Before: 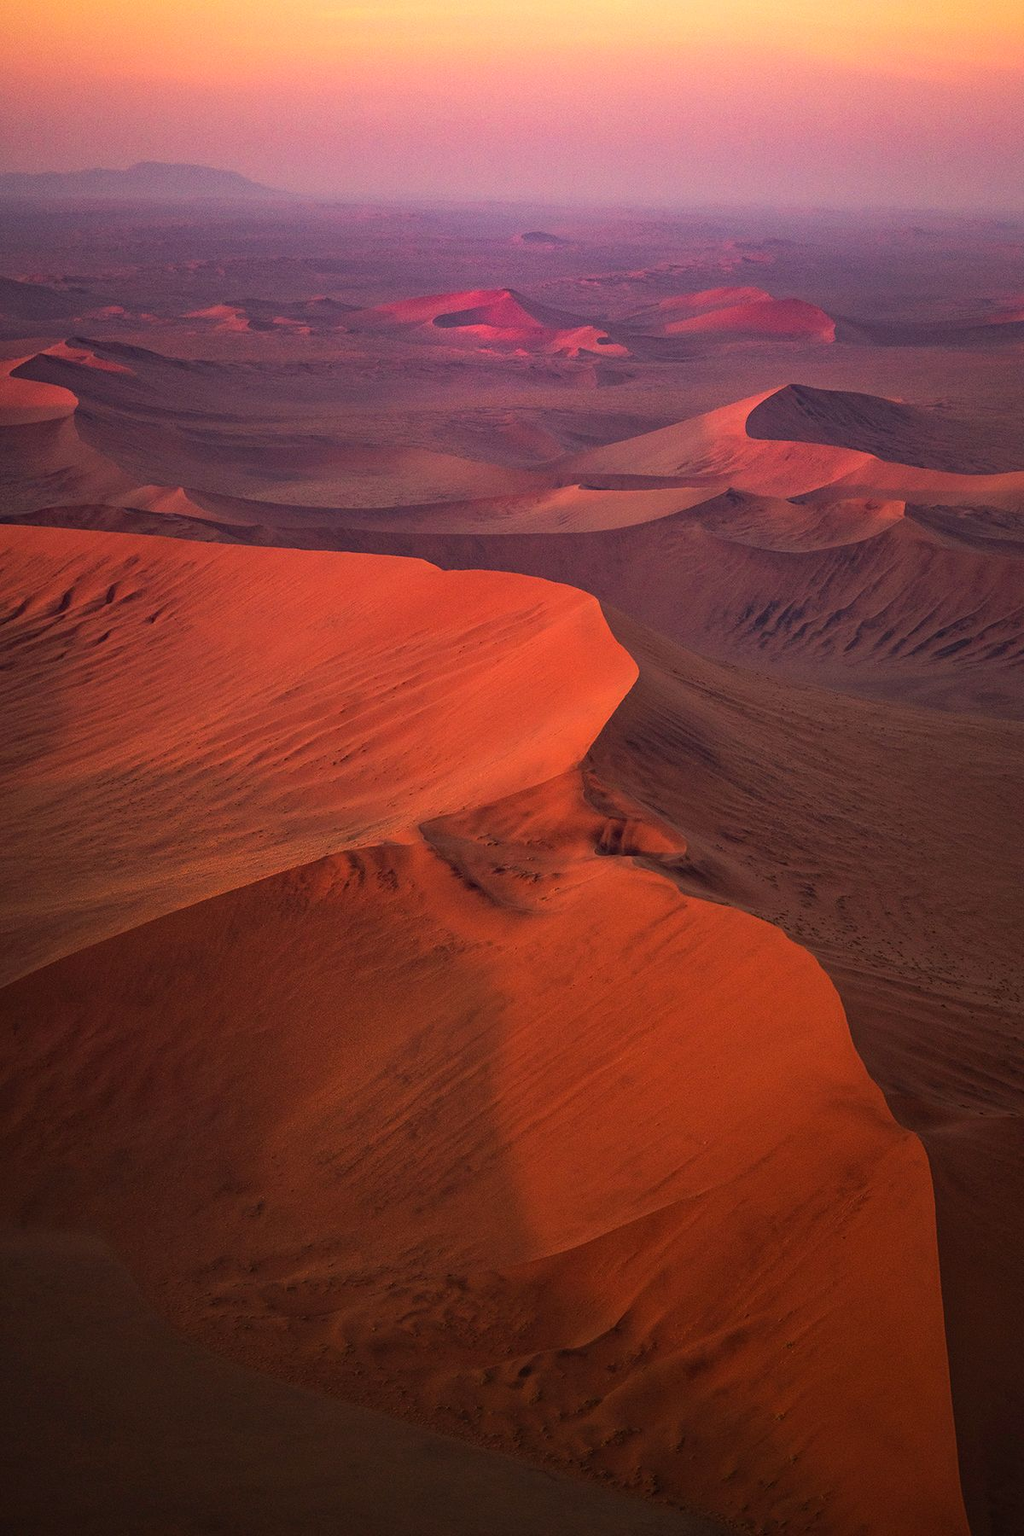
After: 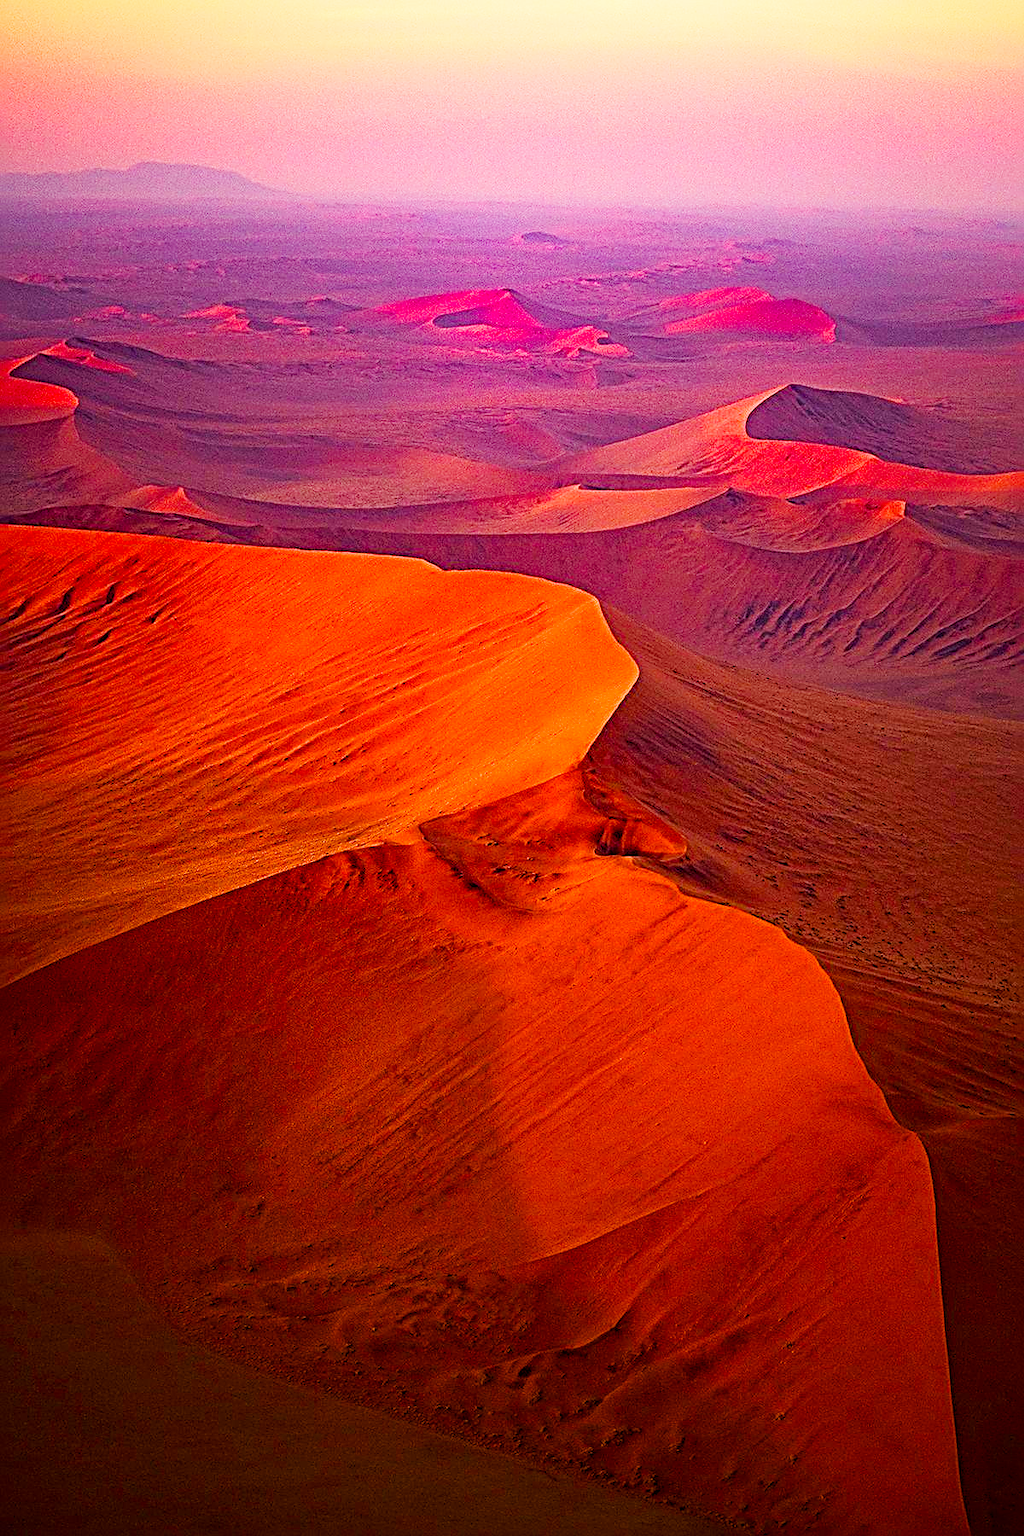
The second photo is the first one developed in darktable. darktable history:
base curve: curves: ch0 [(0, 0) (0.005, 0.002) (0.15, 0.3) (0.4, 0.7) (0.75, 0.95) (1, 1)], preserve colors none
sharpen: radius 3.644, amount 0.945
color balance rgb: perceptual saturation grading › global saturation 0.642%, perceptual saturation grading › highlights -29.025%, perceptual saturation grading › mid-tones 29.237%, perceptual saturation grading › shadows 59.425%, global vibrance 41.72%
